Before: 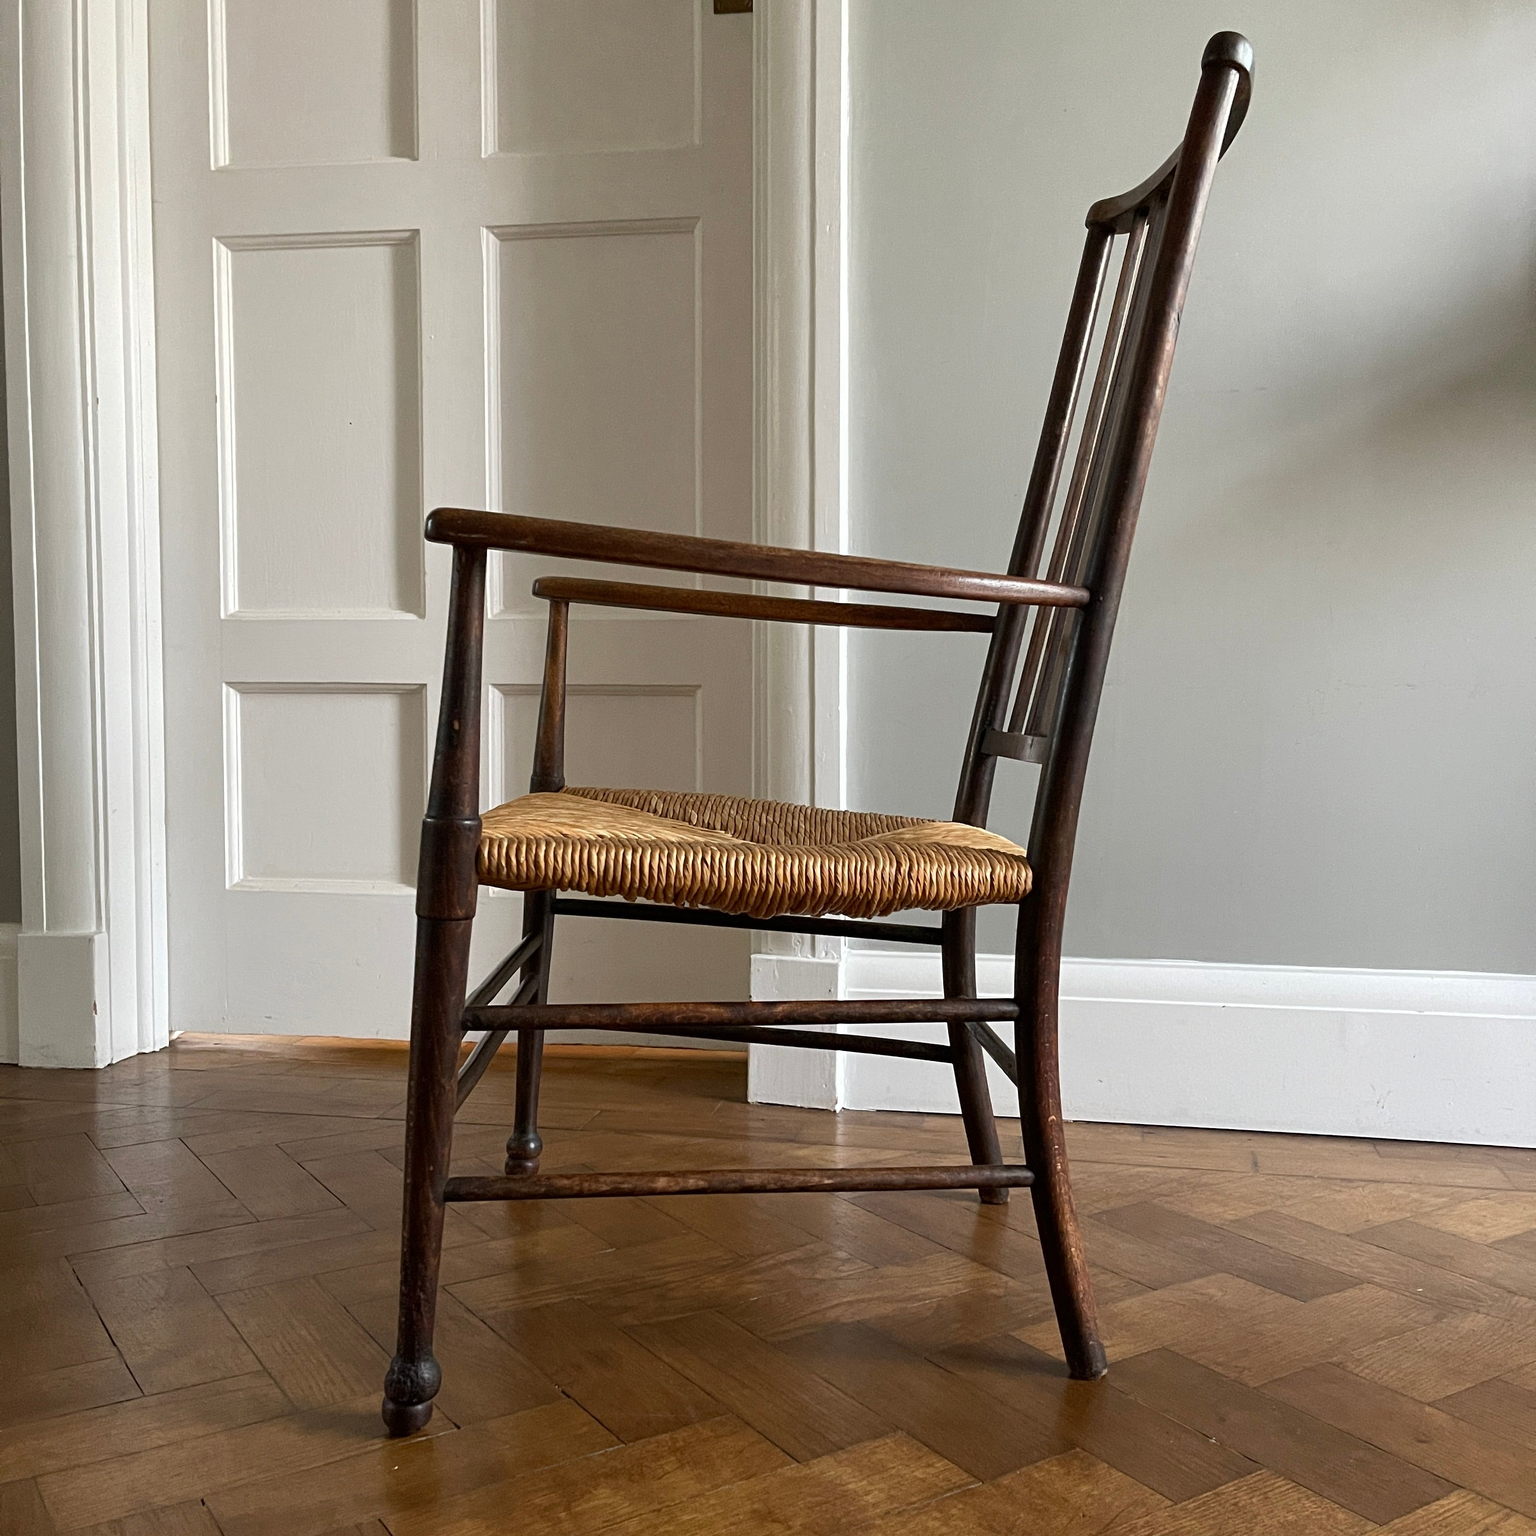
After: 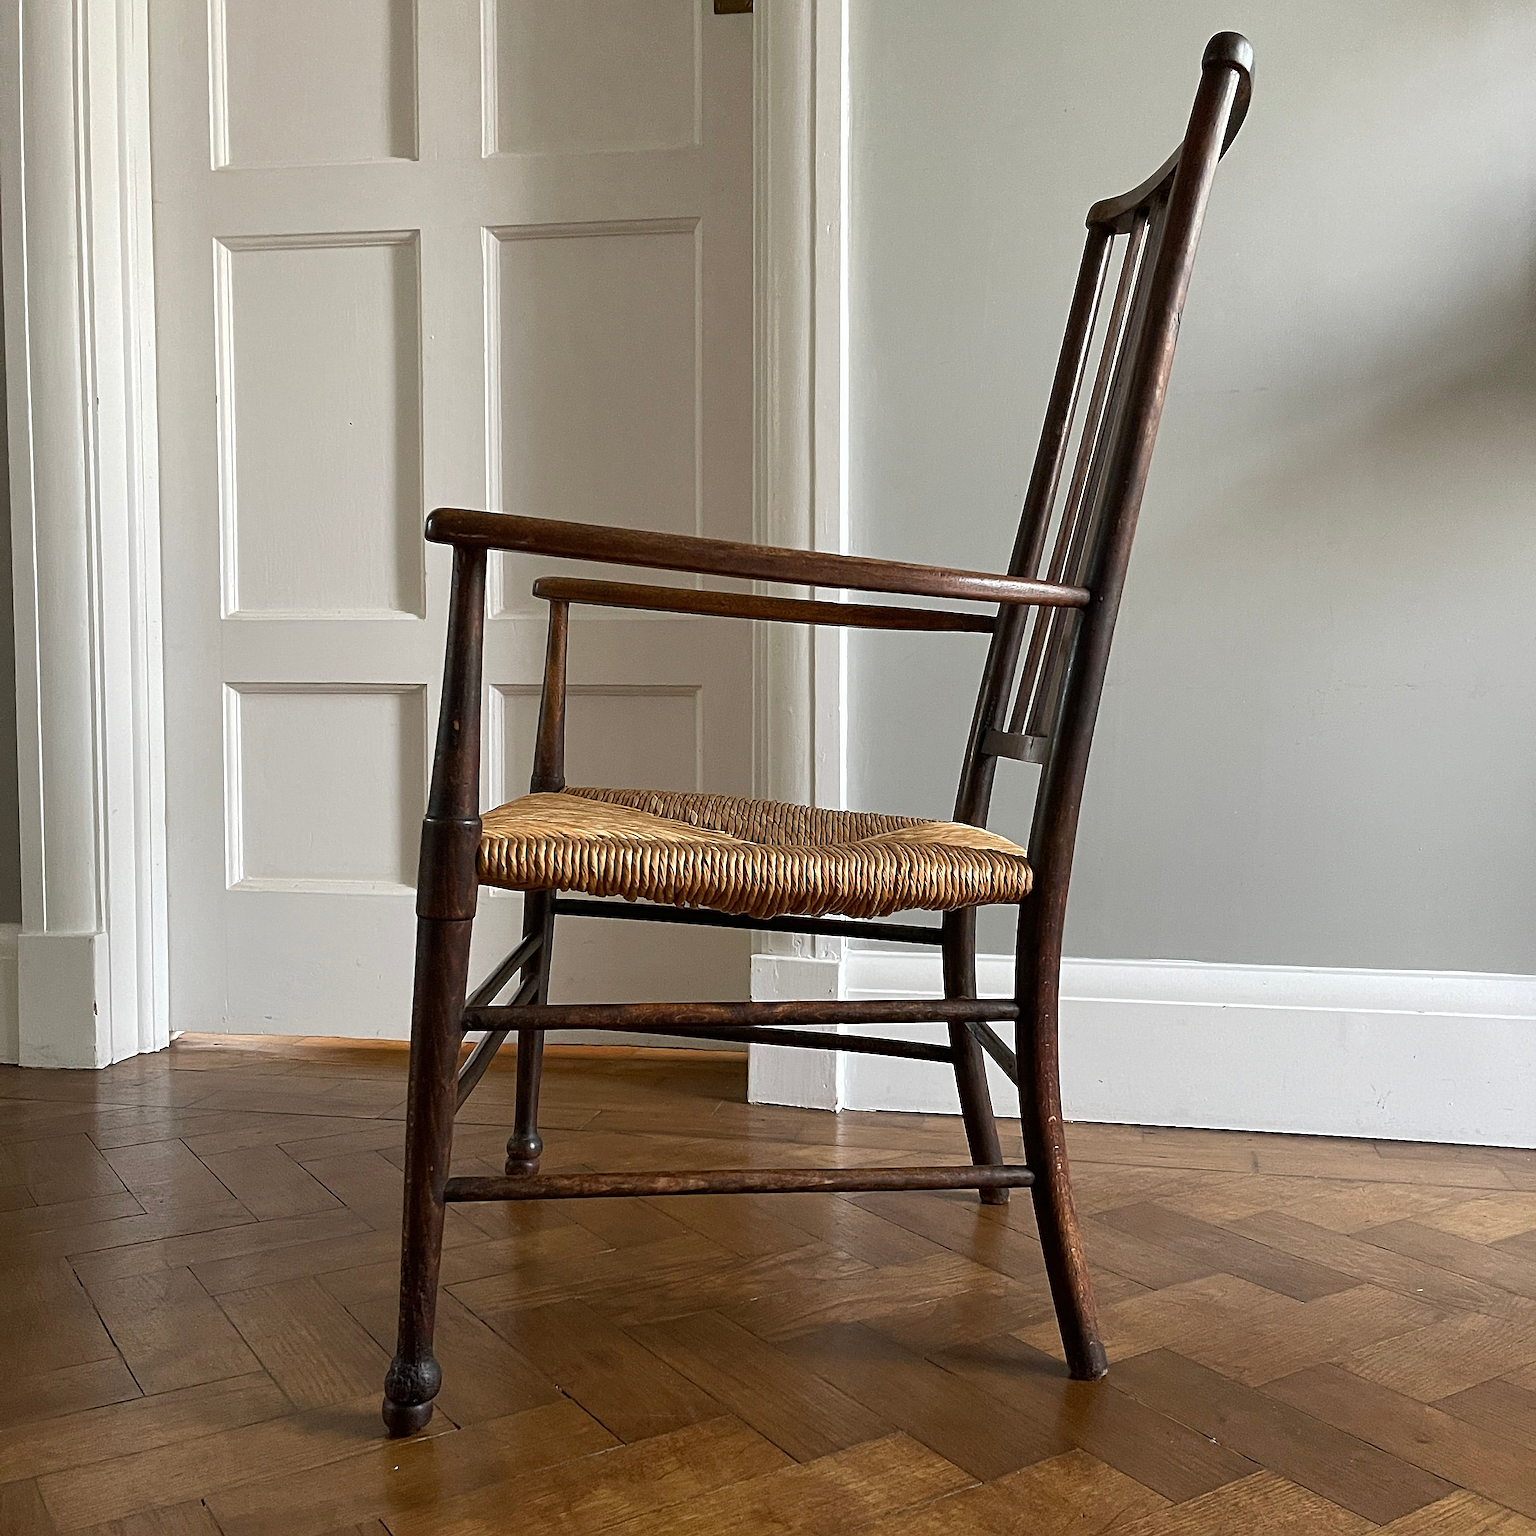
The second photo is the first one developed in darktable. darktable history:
sharpen: radius 1.4, amount 1.235, threshold 0.693
